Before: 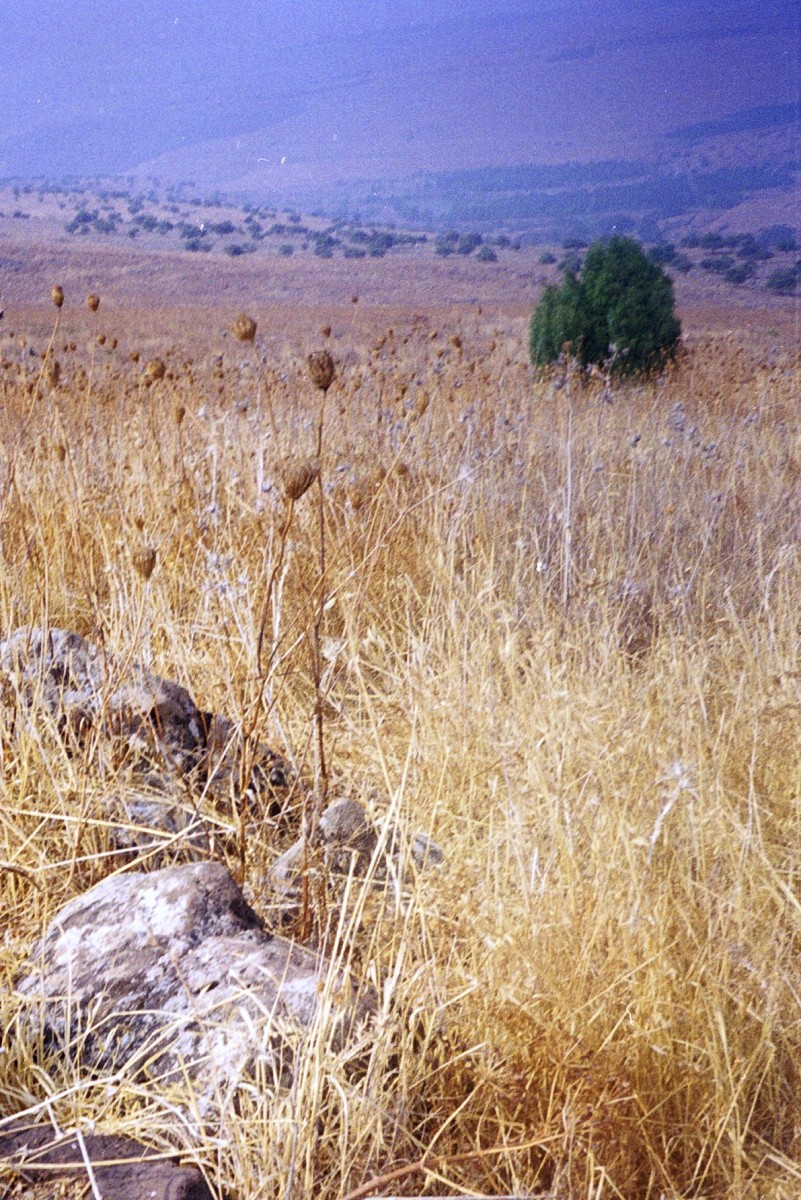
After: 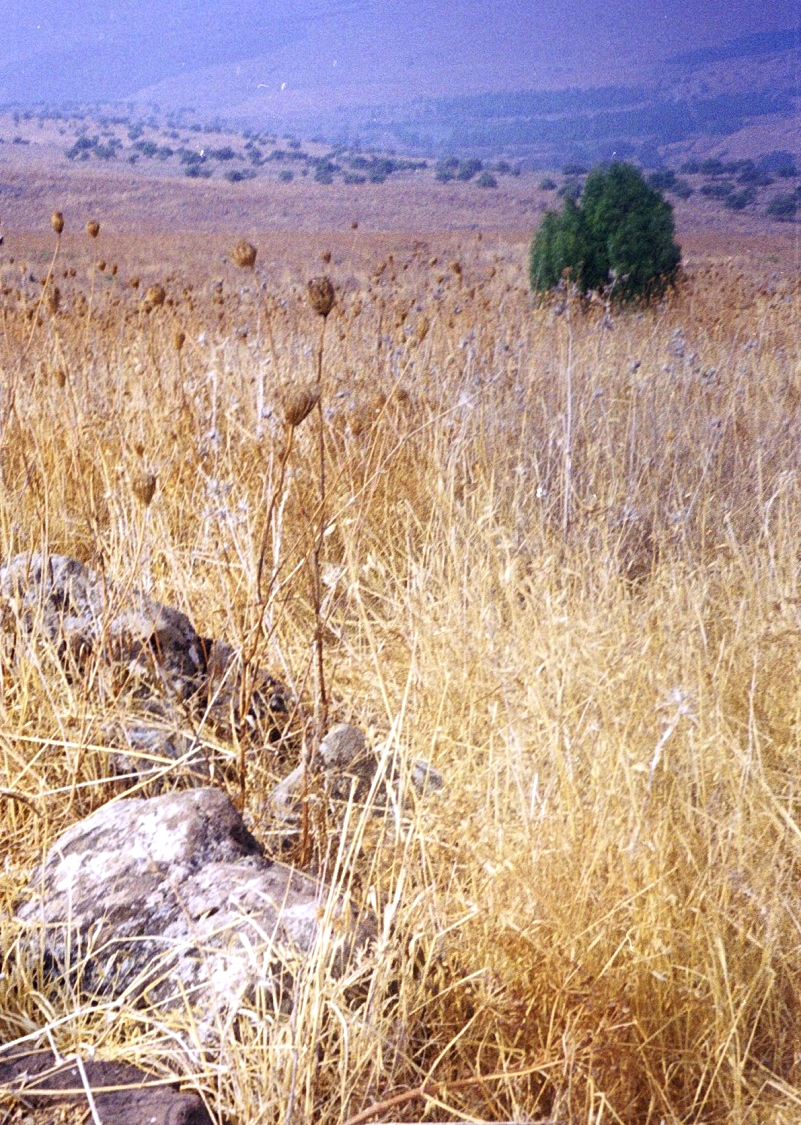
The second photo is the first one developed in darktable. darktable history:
crop and rotate: top 6.25%
exposure: exposure 0.2 EV, compensate highlight preservation false
white balance: red 1.009, blue 0.985
